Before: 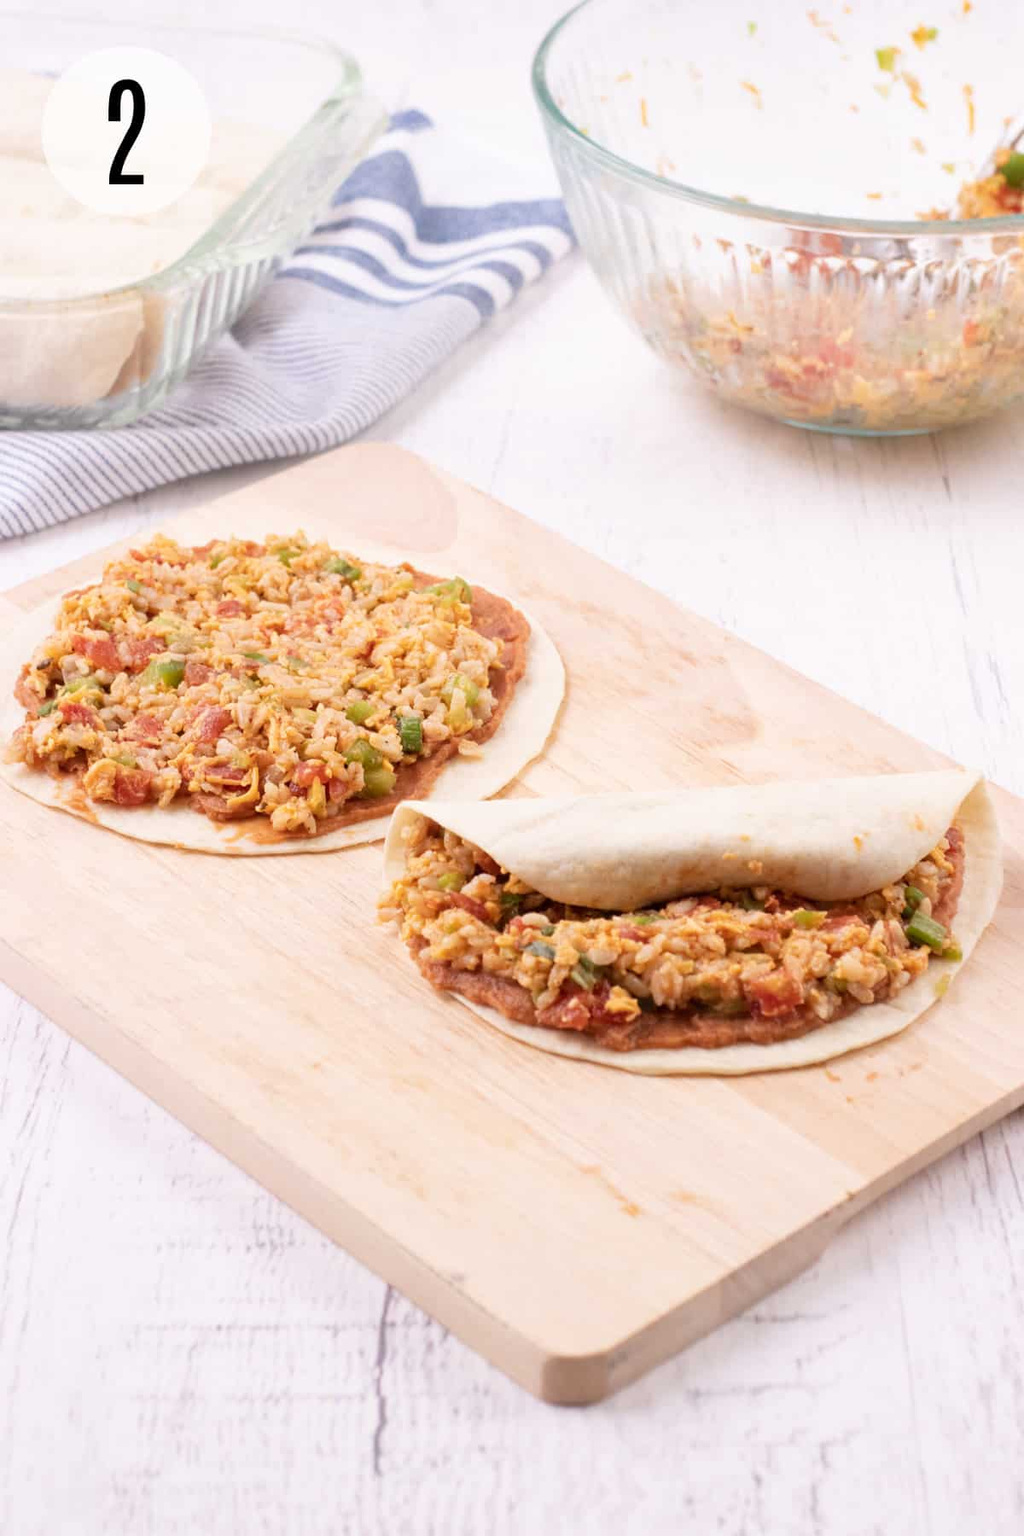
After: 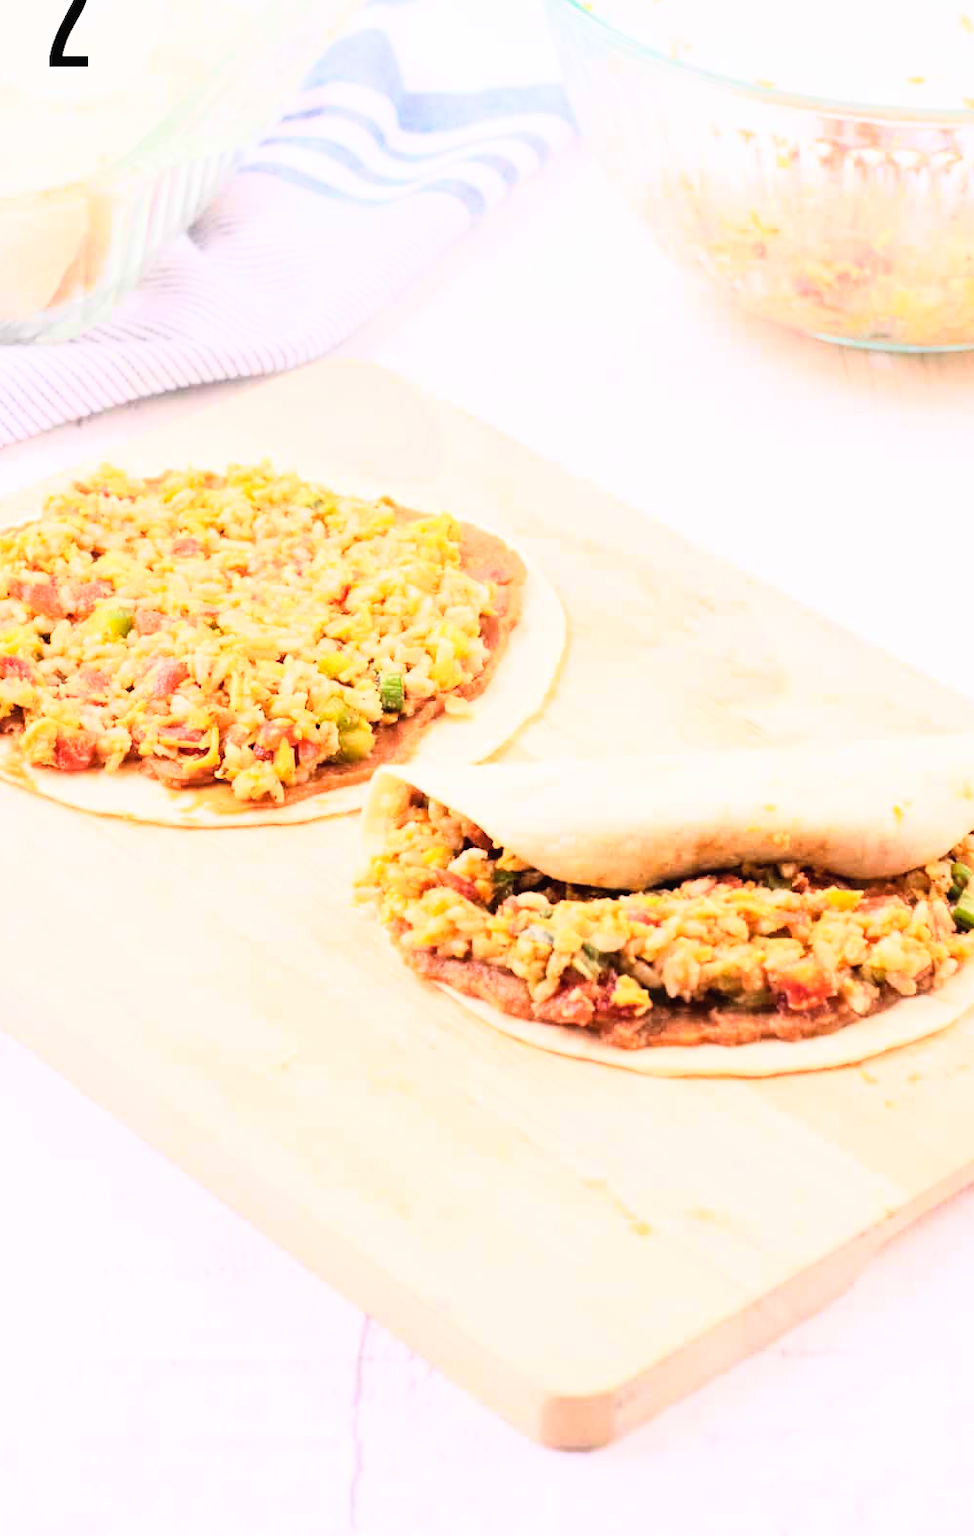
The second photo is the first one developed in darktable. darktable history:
crop: left 6.446%, top 8.188%, right 9.538%, bottom 3.548%
lowpass: radius 0.1, contrast 0.85, saturation 1.1, unbound 0
exposure: exposure 0.127 EV, compensate highlight preservation false
rgb curve: curves: ch0 [(0, 0) (0.21, 0.15) (0.24, 0.21) (0.5, 0.75) (0.75, 0.96) (0.89, 0.99) (1, 1)]; ch1 [(0, 0.02) (0.21, 0.13) (0.25, 0.2) (0.5, 0.67) (0.75, 0.9) (0.89, 0.97) (1, 1)]; ch2 [(0, 0.02) (0.21, 0.13) (0.25, 0.2) (0.5, 0.67) (0.75, 0.9) (0.89, 0.97) (1, 1)], compensate middle gray true
